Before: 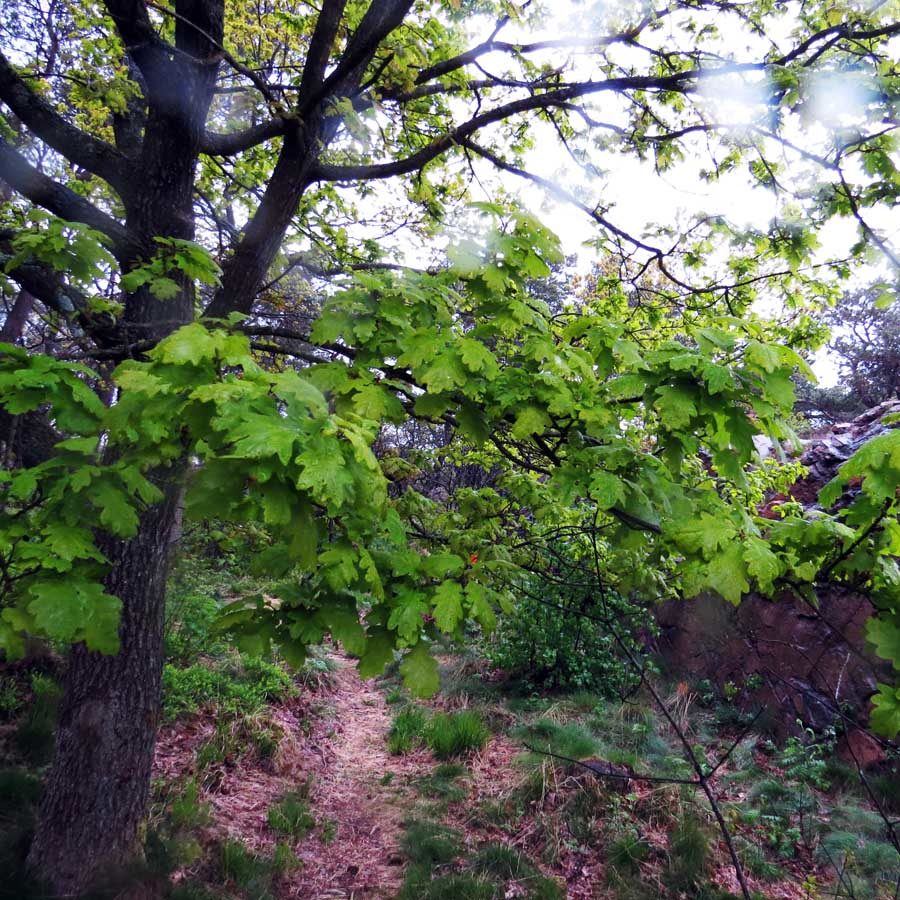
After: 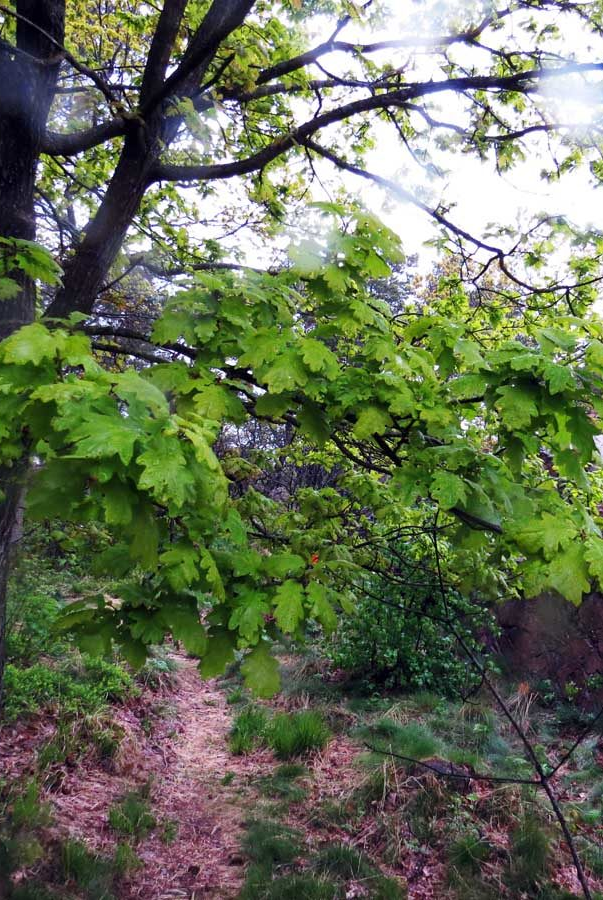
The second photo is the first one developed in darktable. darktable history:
crop and rotate: left 17.741%, right 15.187%
